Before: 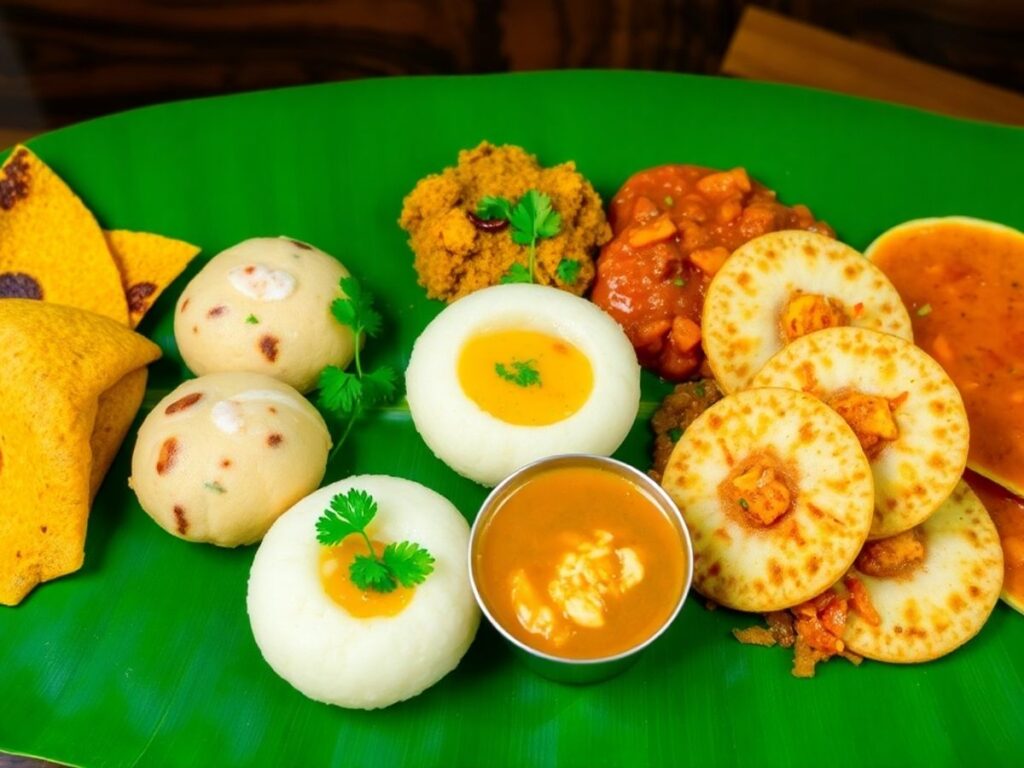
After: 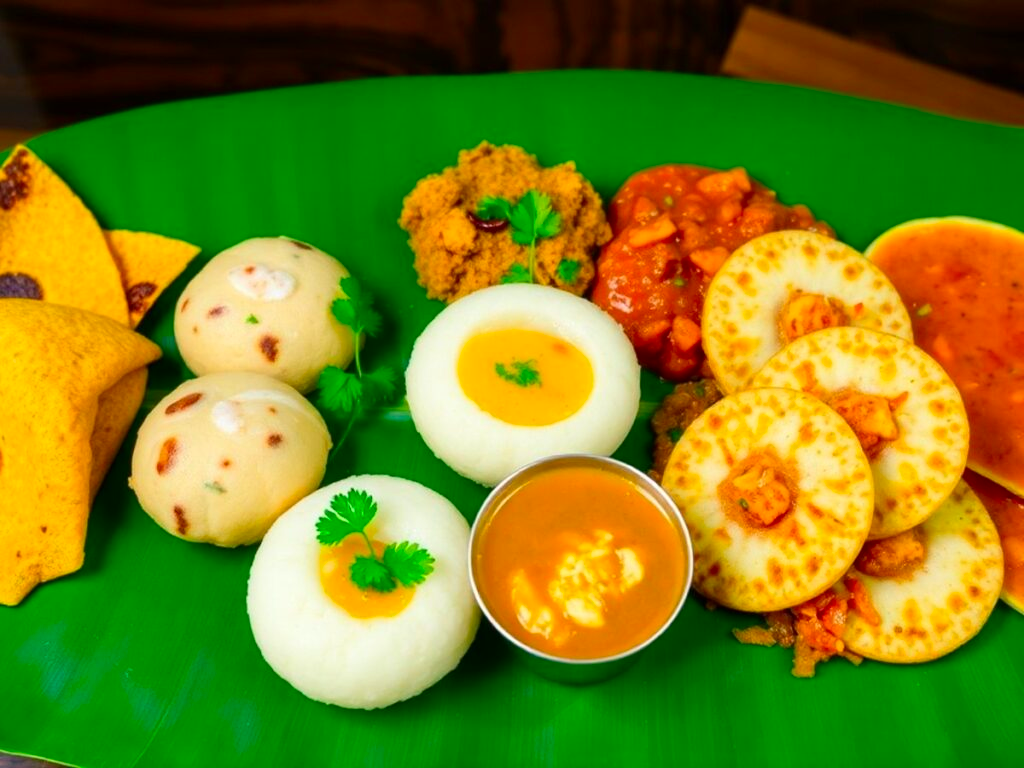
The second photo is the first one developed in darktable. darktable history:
contrast brightness saturation: contrast 0.082, saturation 0.205
